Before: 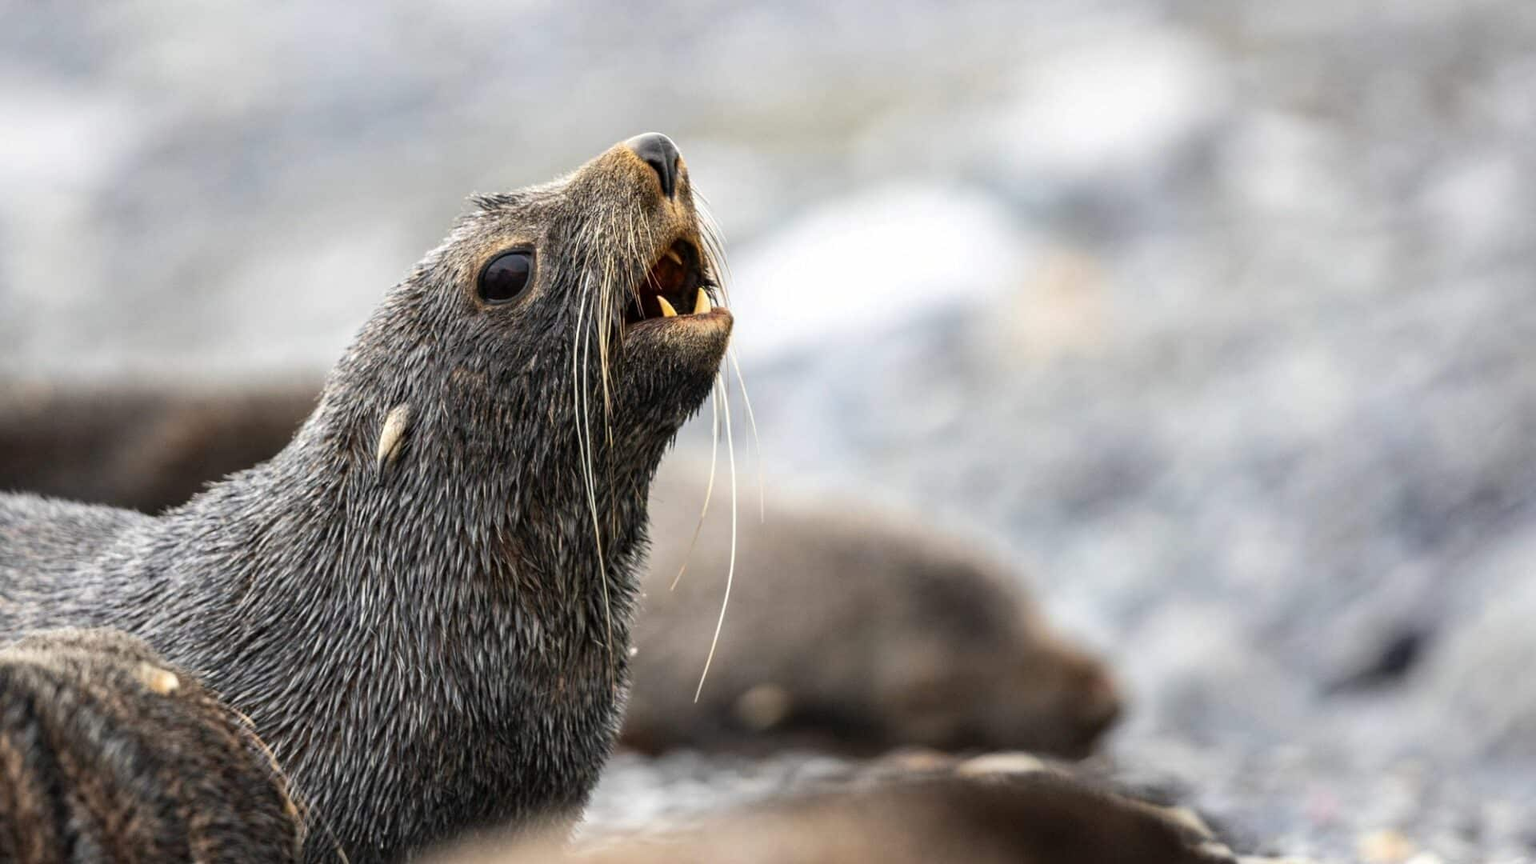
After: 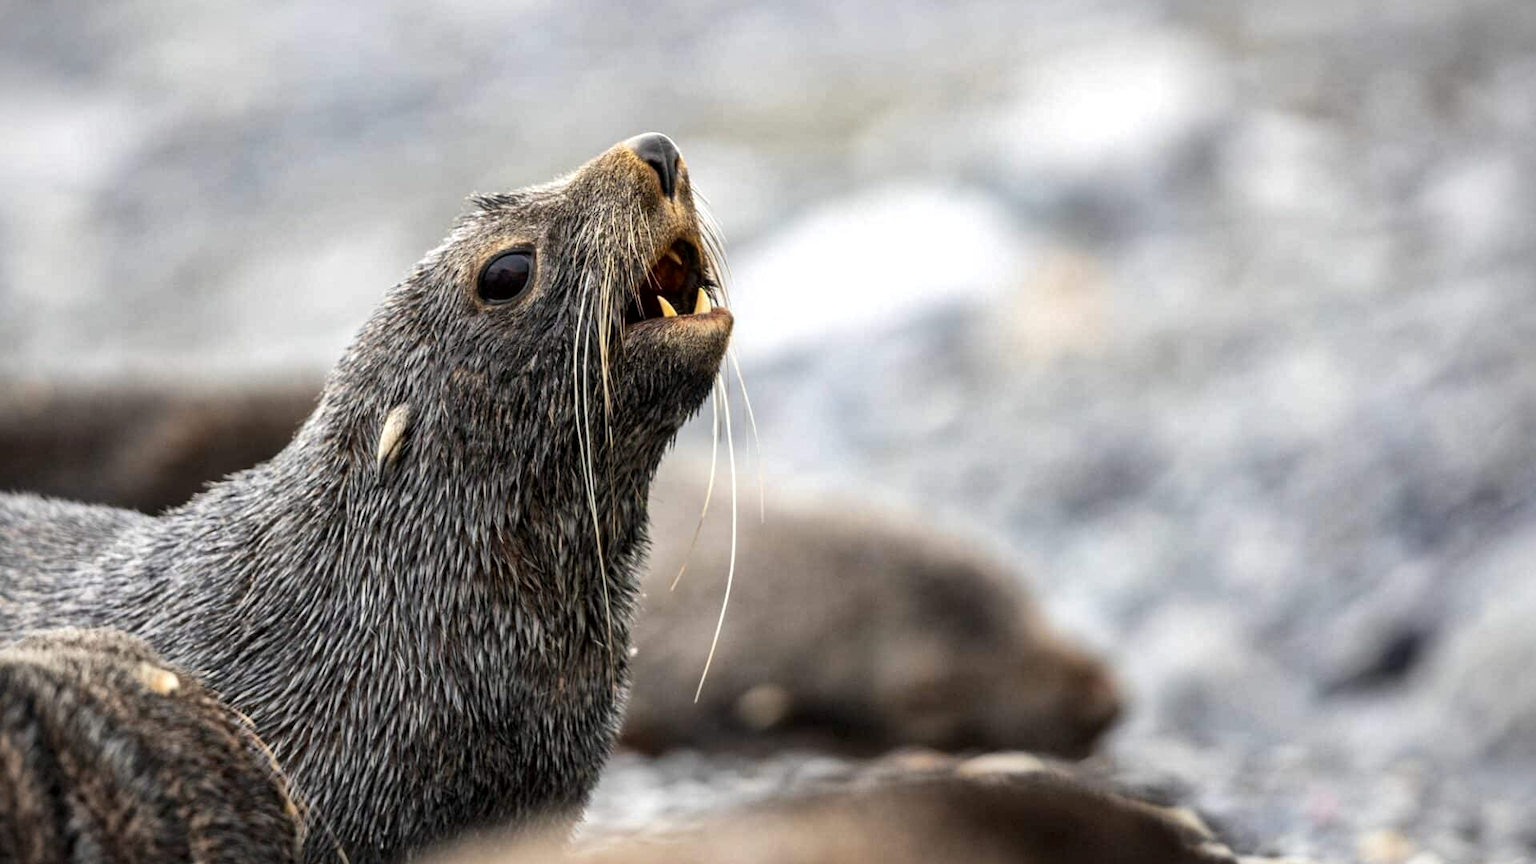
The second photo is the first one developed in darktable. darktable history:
vignetting: fall-off start 99.47%, width/height ratio 1.308, unbound false
local contrast: mode bilateral grid, contrast 20, coarseness 50, detail 140%, midtone range 0.2
